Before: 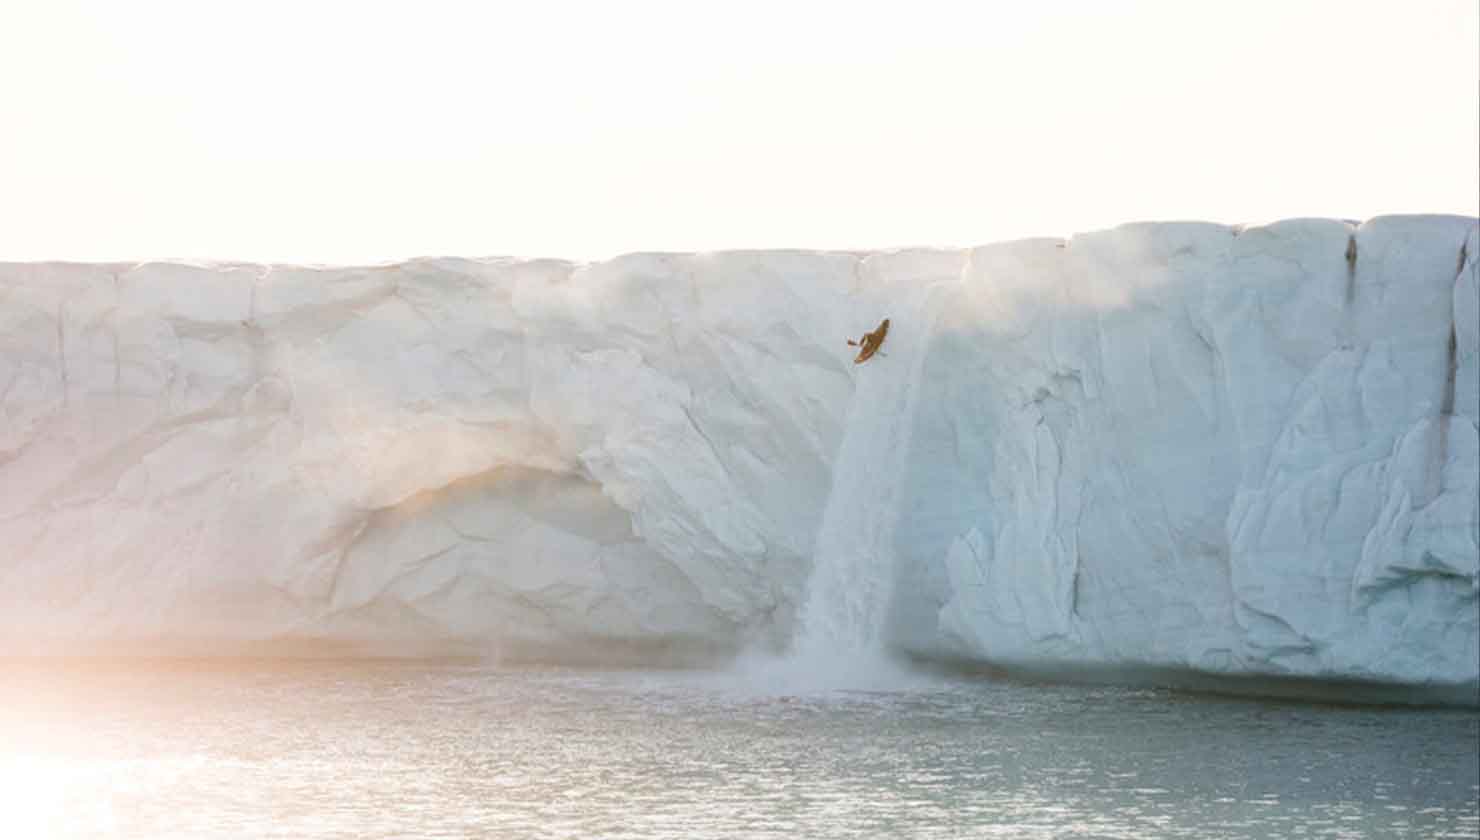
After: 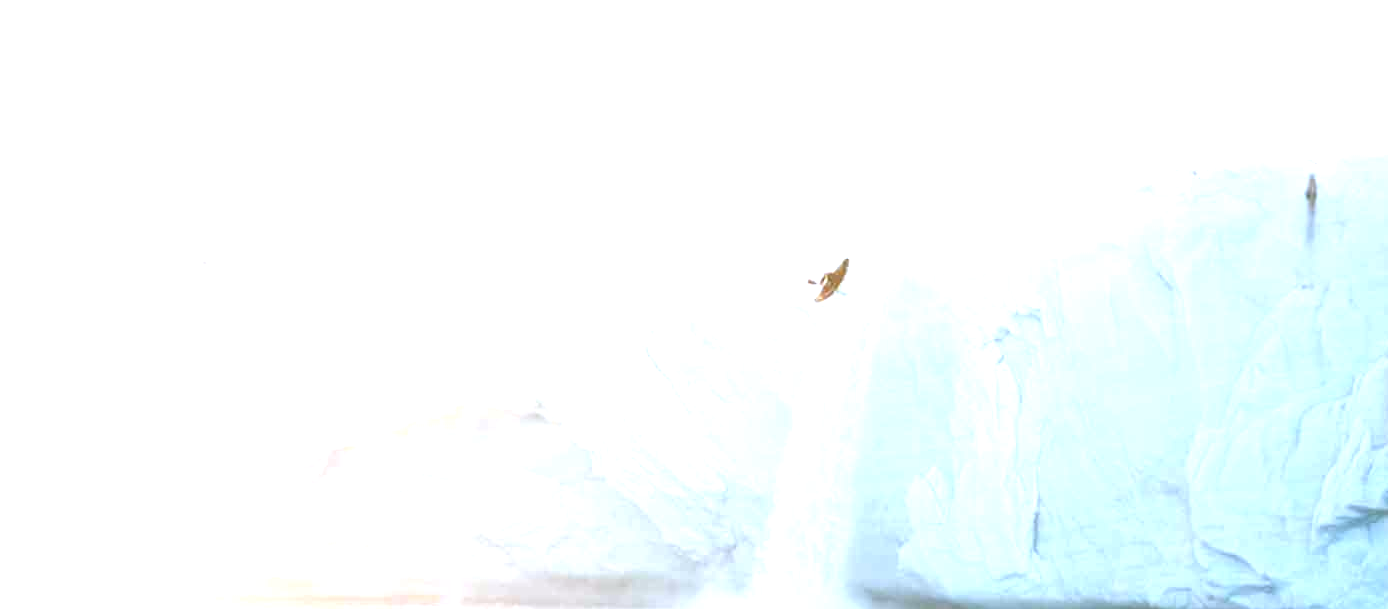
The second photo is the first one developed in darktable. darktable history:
exposure: black level correction 0, exposure 1.5 EV, compensate exposure bias true, compensate highlight preservation false
white balance: red 0.954, blue 1.079
crop: left 2.737%, top 7.287%, right 3.421%, bottom 20.179%
